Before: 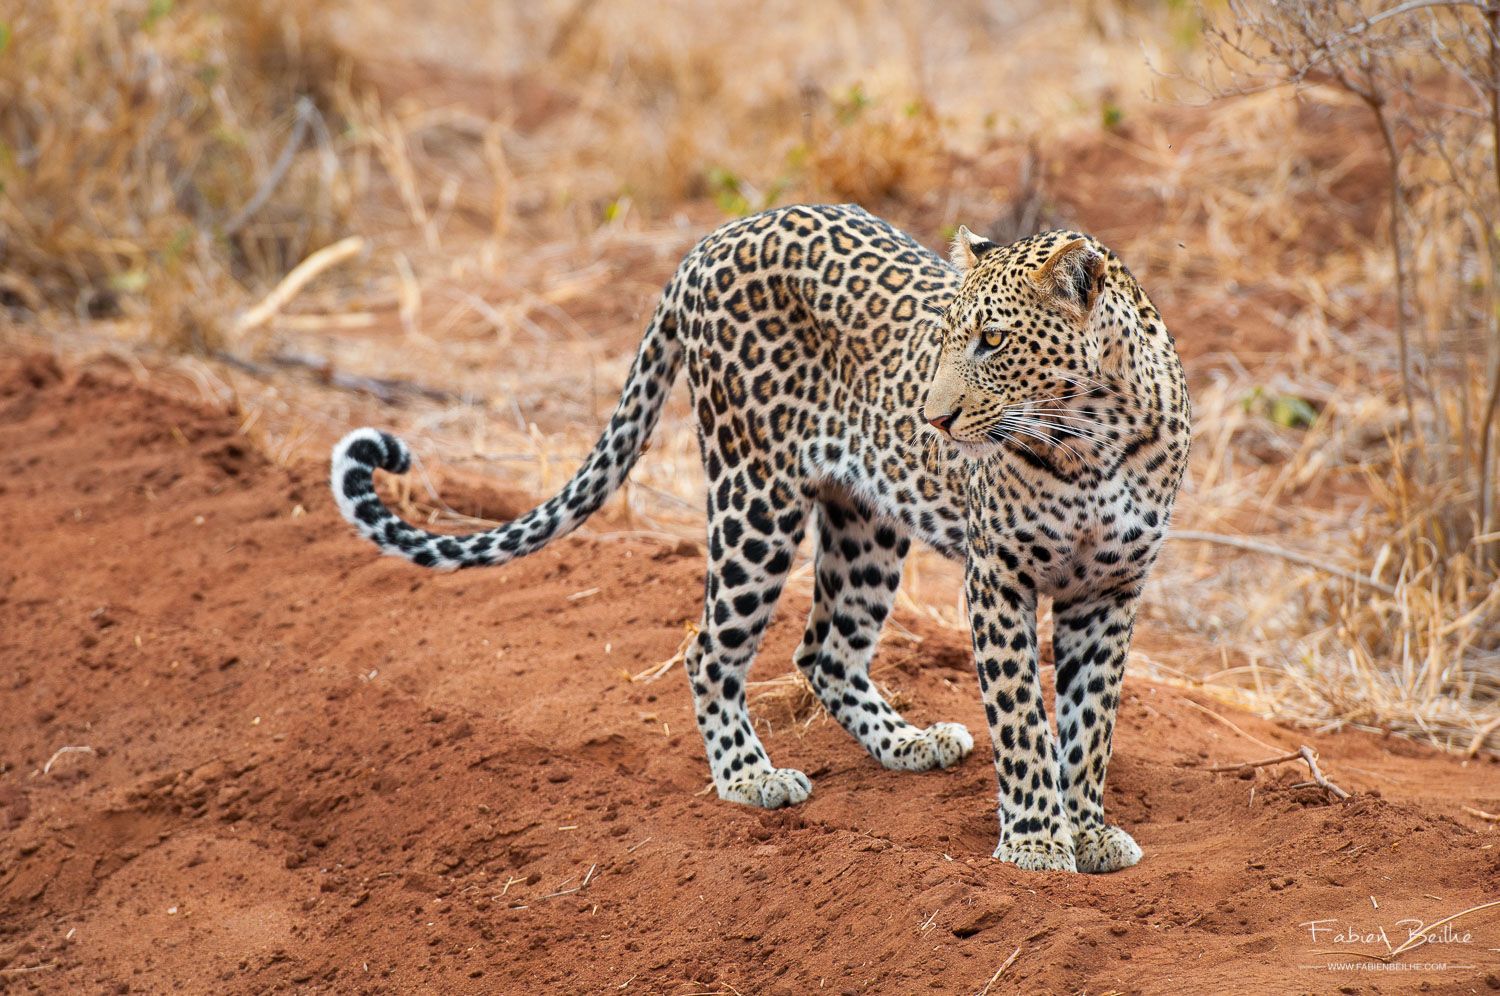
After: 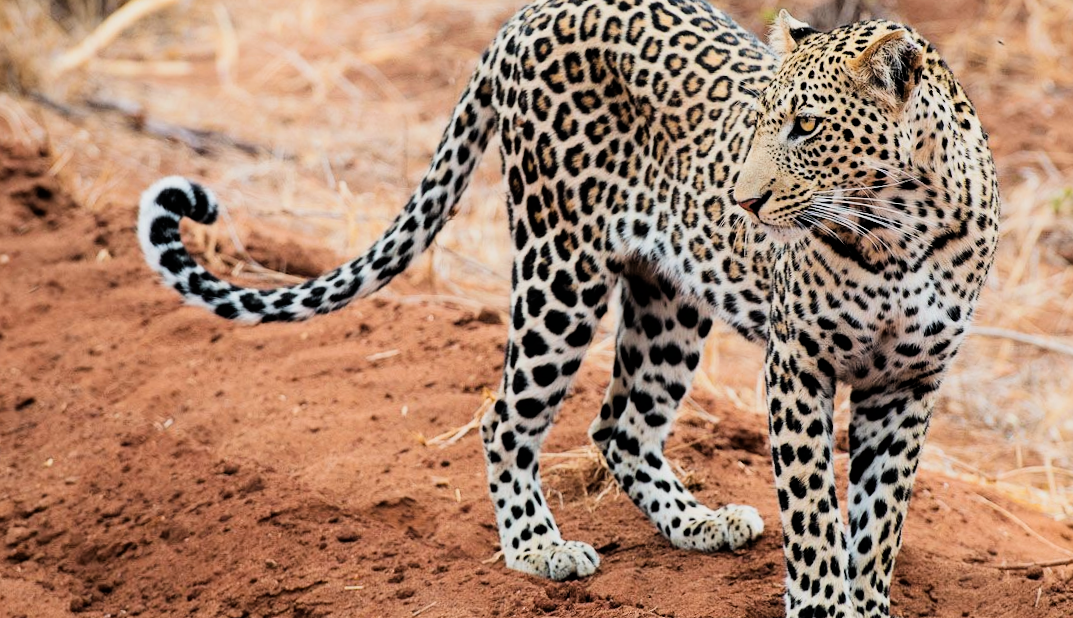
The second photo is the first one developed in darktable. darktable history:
filmic rgb: black relative exposure -5 EV, hardness 2.88, contrast 1.5
shadows and highlights: shadows -24.28, highlights 49.77, soften with gaussian
crop and rotate: angle -3.37°, left 9.79%, top 20.73%, right 12.42%, bottom 11.82%
